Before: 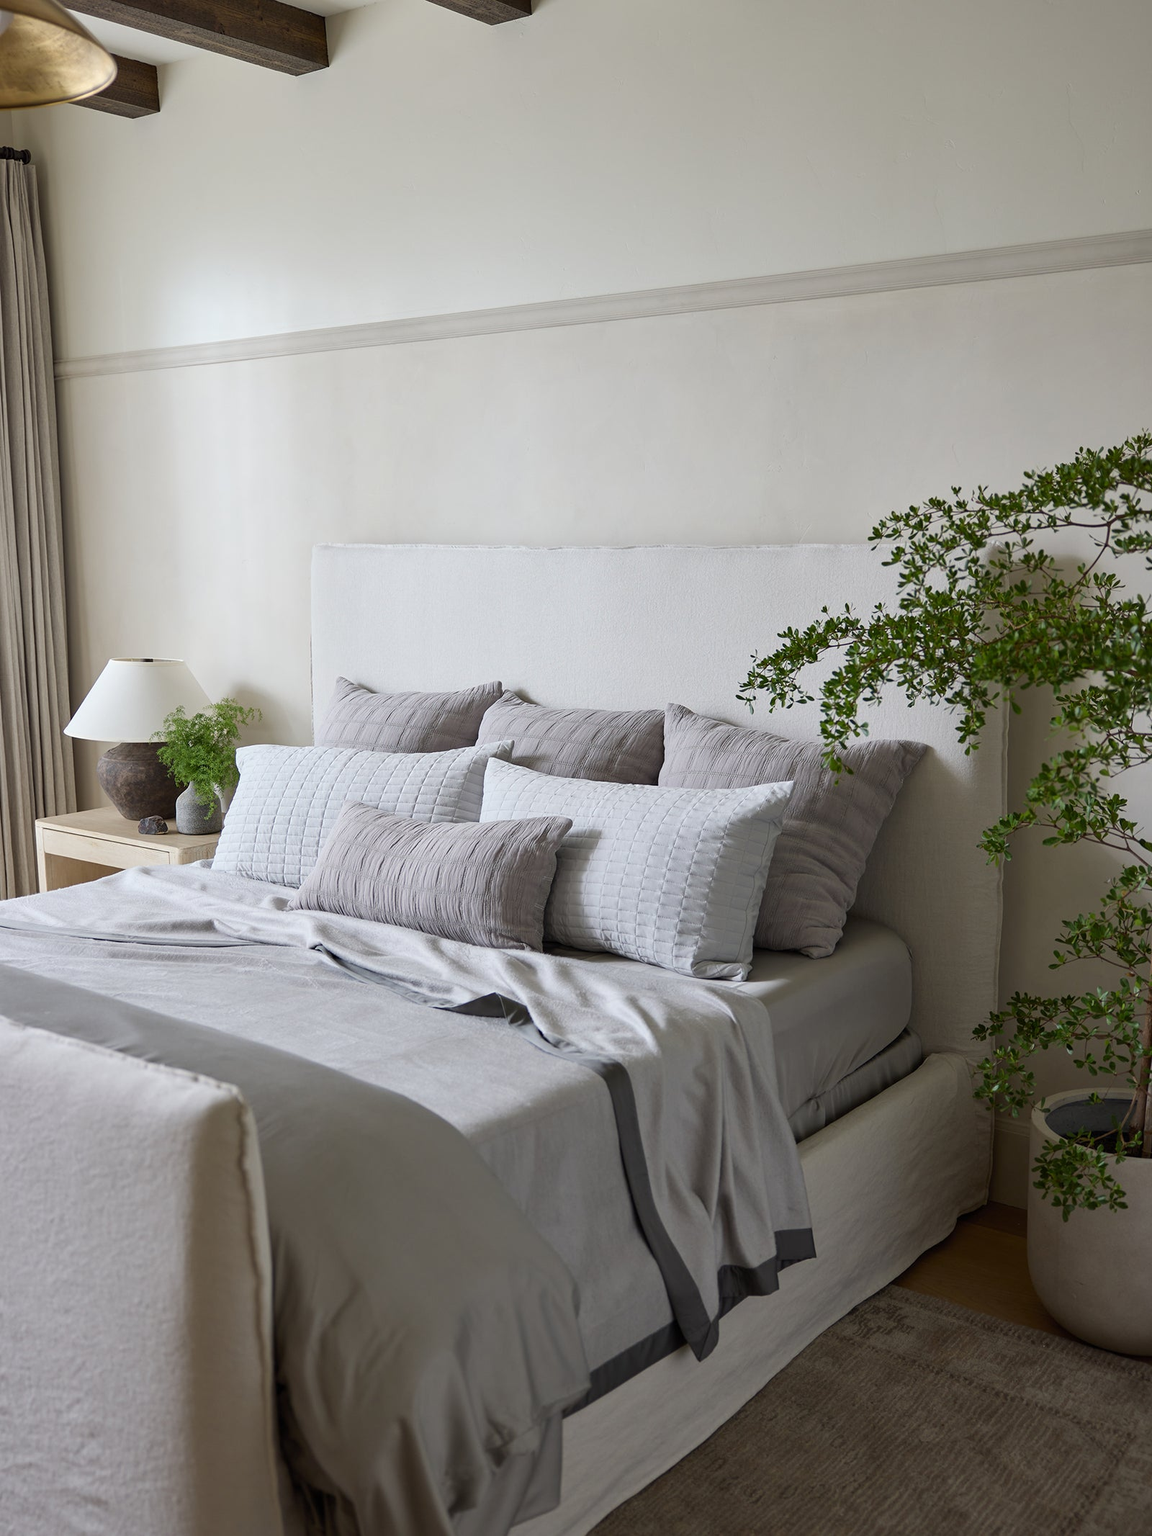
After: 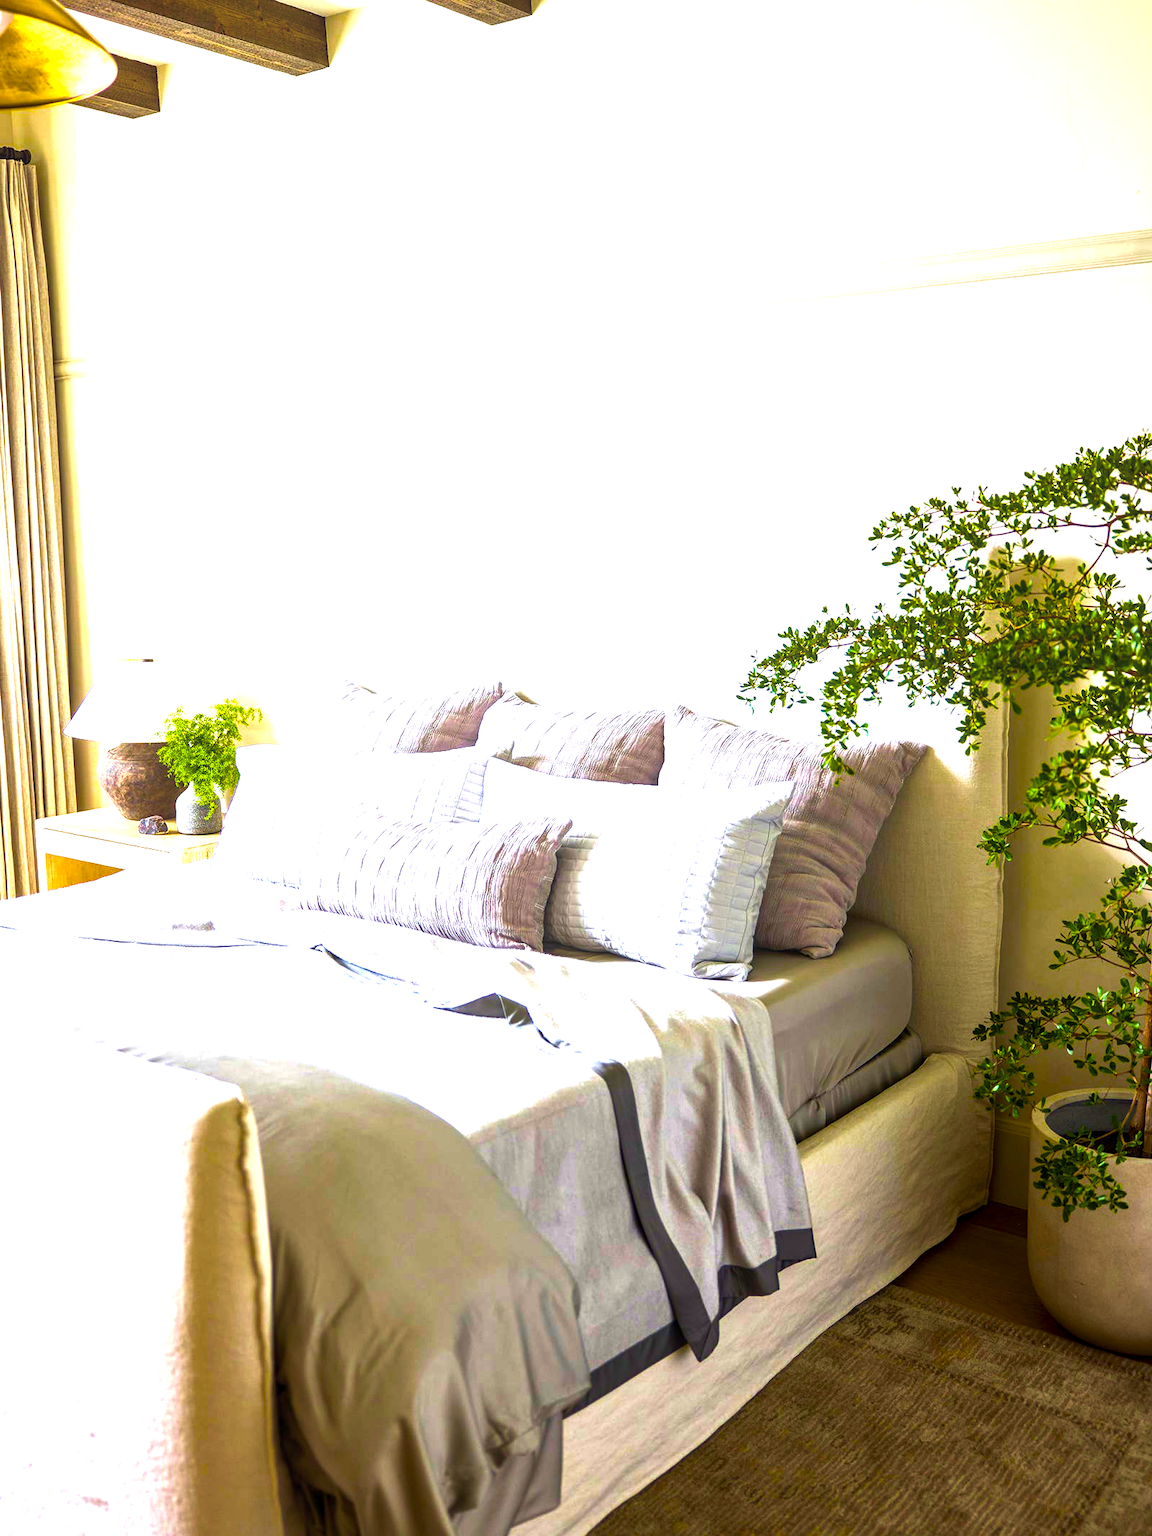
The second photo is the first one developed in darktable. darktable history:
velvia: strength 36.57%
local contrast: detail 130%
color balance rgb: linear chroma grading › global chroma 20%, perceptual saturation grading › global saturation 65%, perceptual saturation grading › highlights 60%, perceptual saturation grading › mid-tones 50%, perceptual saturation grading › shadows 50%, perceptual brilliance grading › global brilliance 30%, perceptual brilliance grading › highlights 50%, perceptual brilliance grading › mid-tones 50%, perceptual brilliance grading › shadows -22%, global vibrance 20%
